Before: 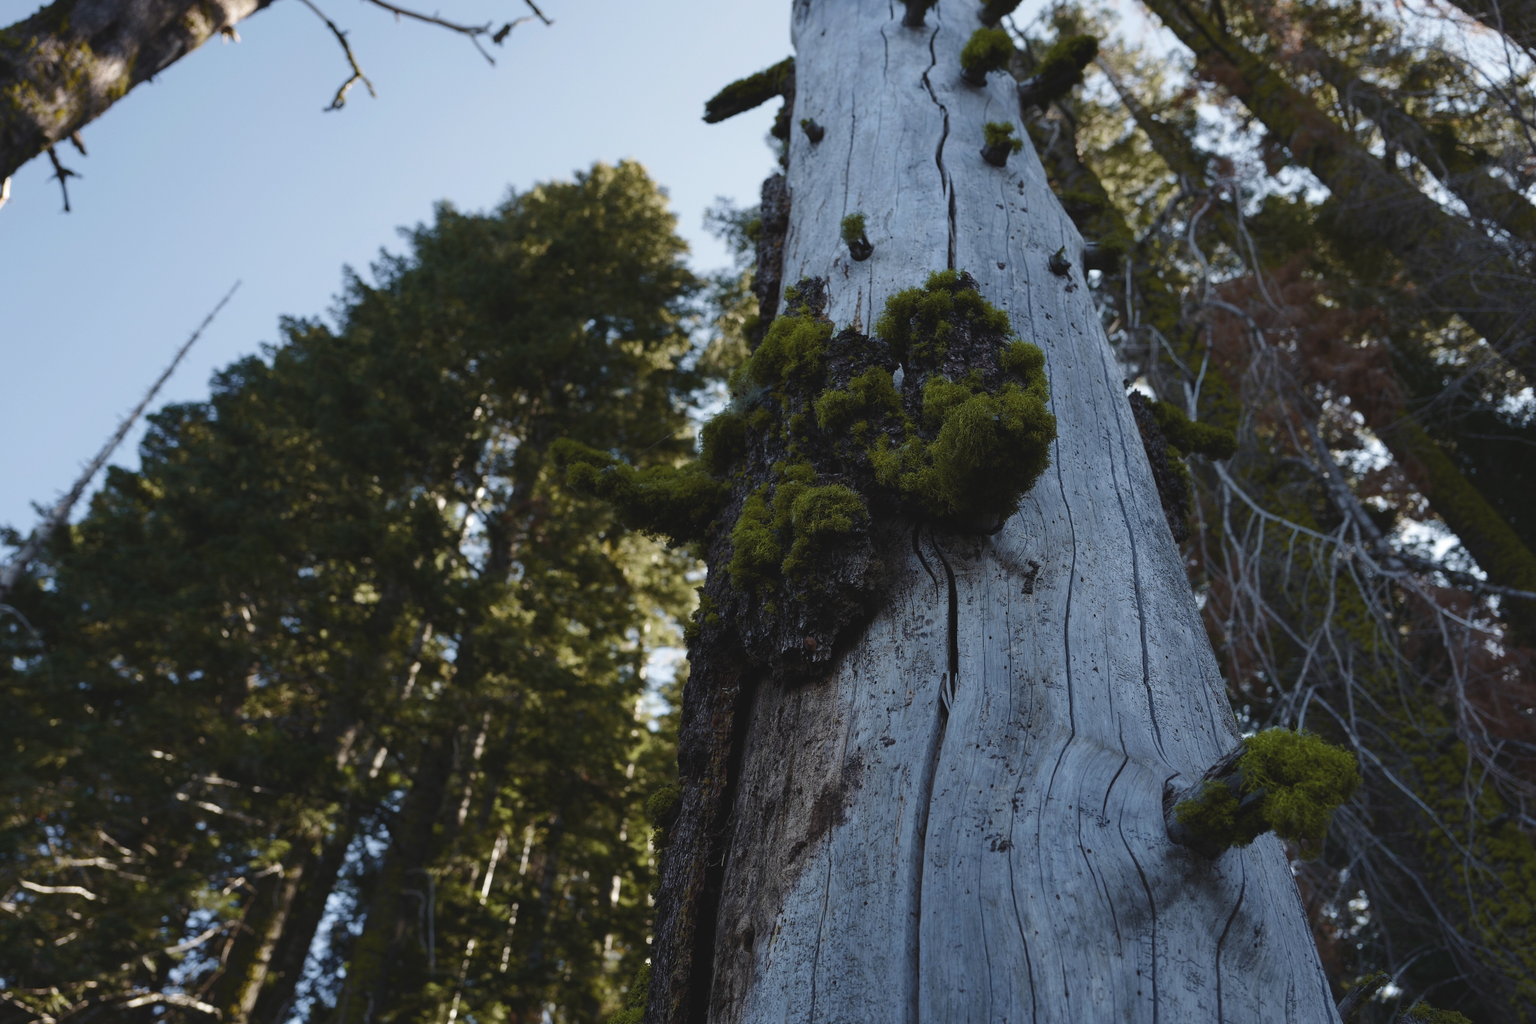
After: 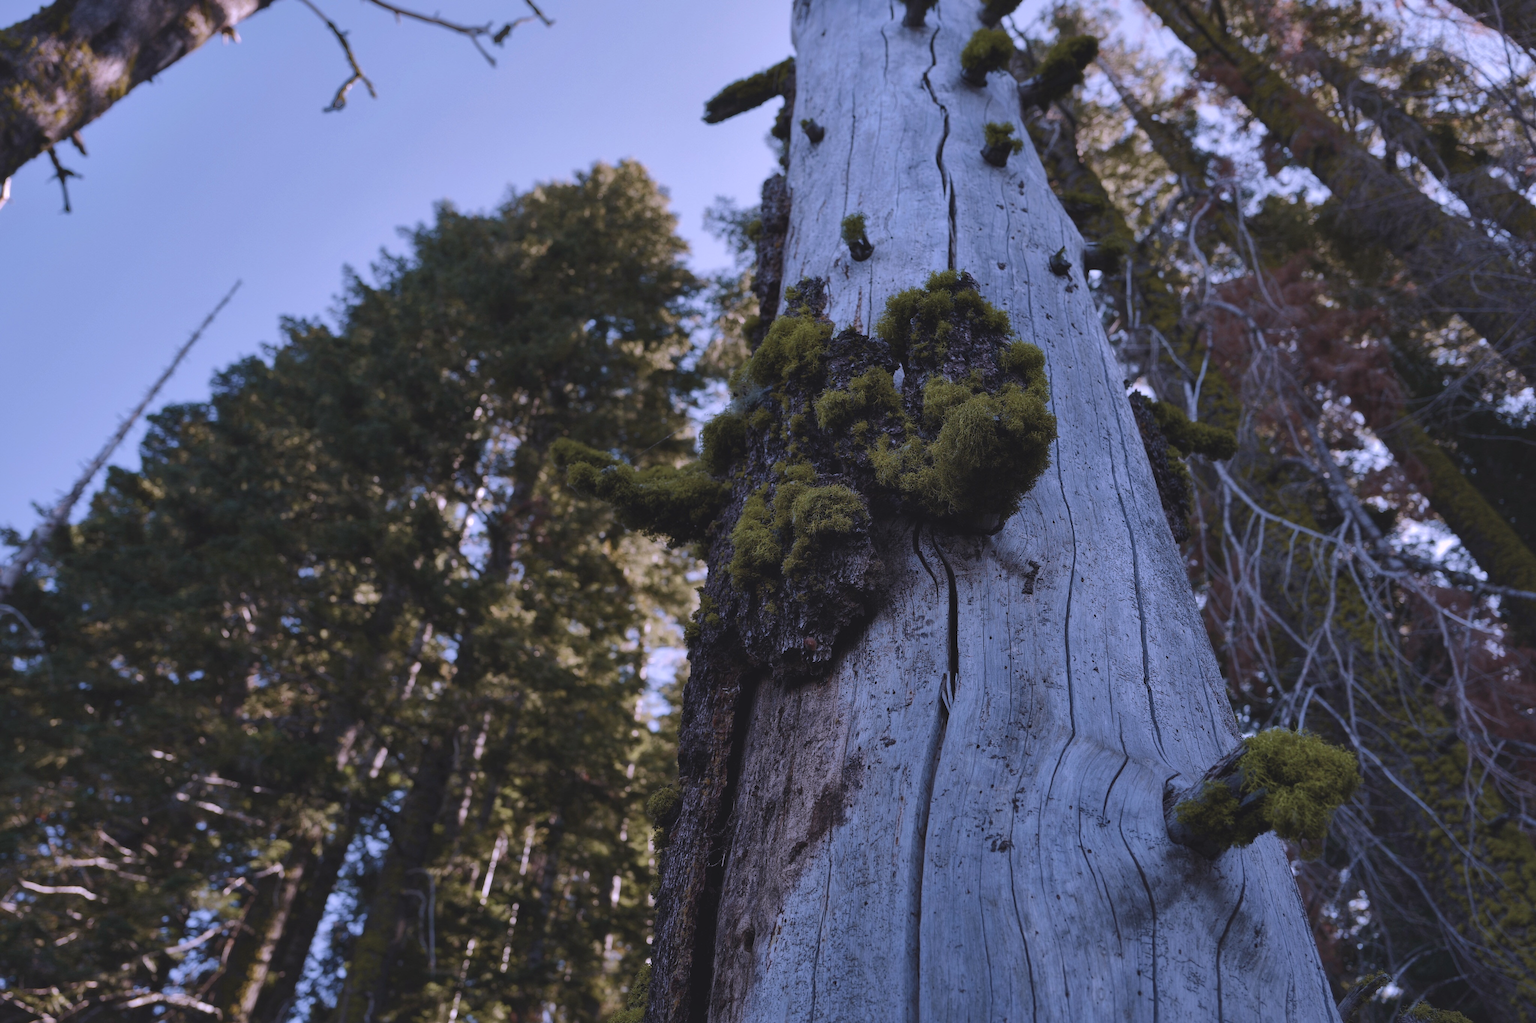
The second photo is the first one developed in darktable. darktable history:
color correction: highlights a* 15.03, highlights b* -25.07
white balance: red 0.978, blue 0.999
shadows and highlights: shadows 40, highlights -60
